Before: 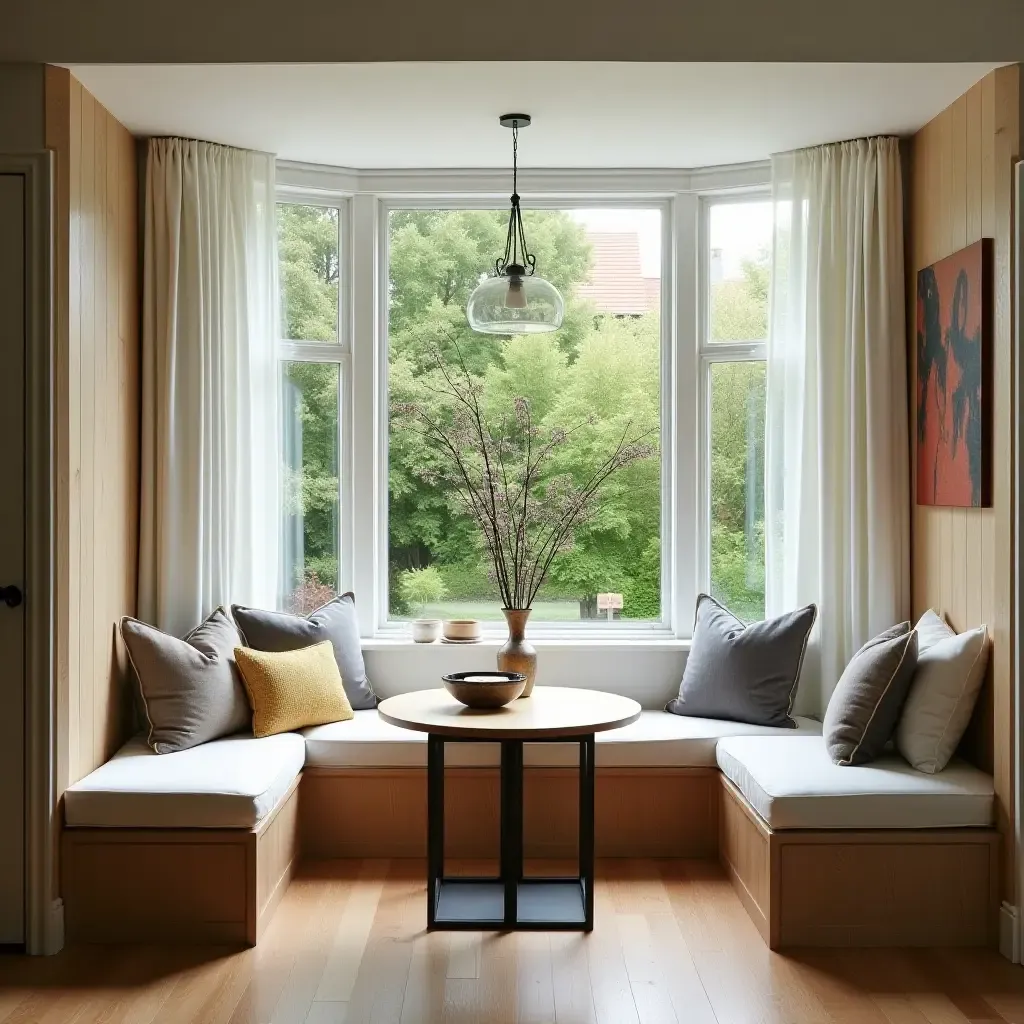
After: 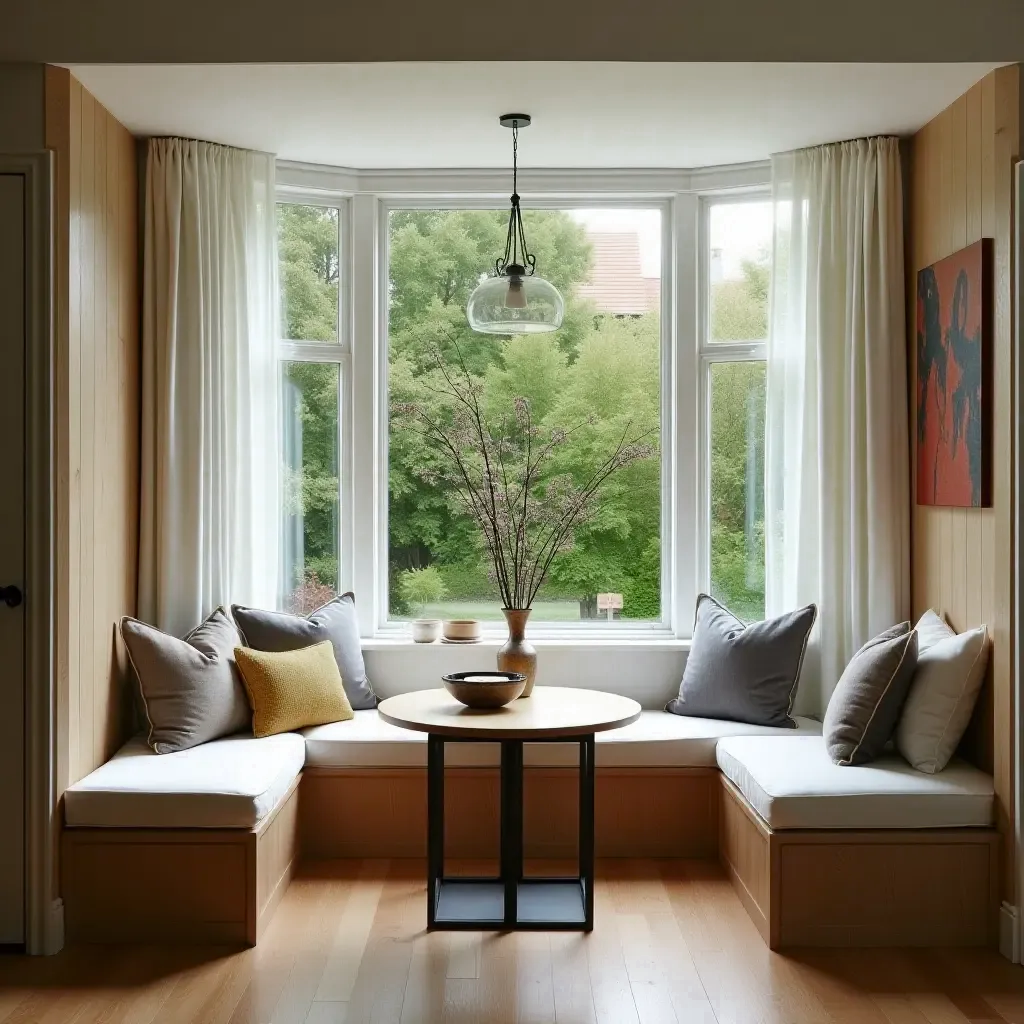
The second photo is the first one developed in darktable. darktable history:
color zones: curves: ch0 [(0.27, 0.396) (0.563, 0.504) (0.75, 0.5) (0.787, 0.307)], mix 24.11%
